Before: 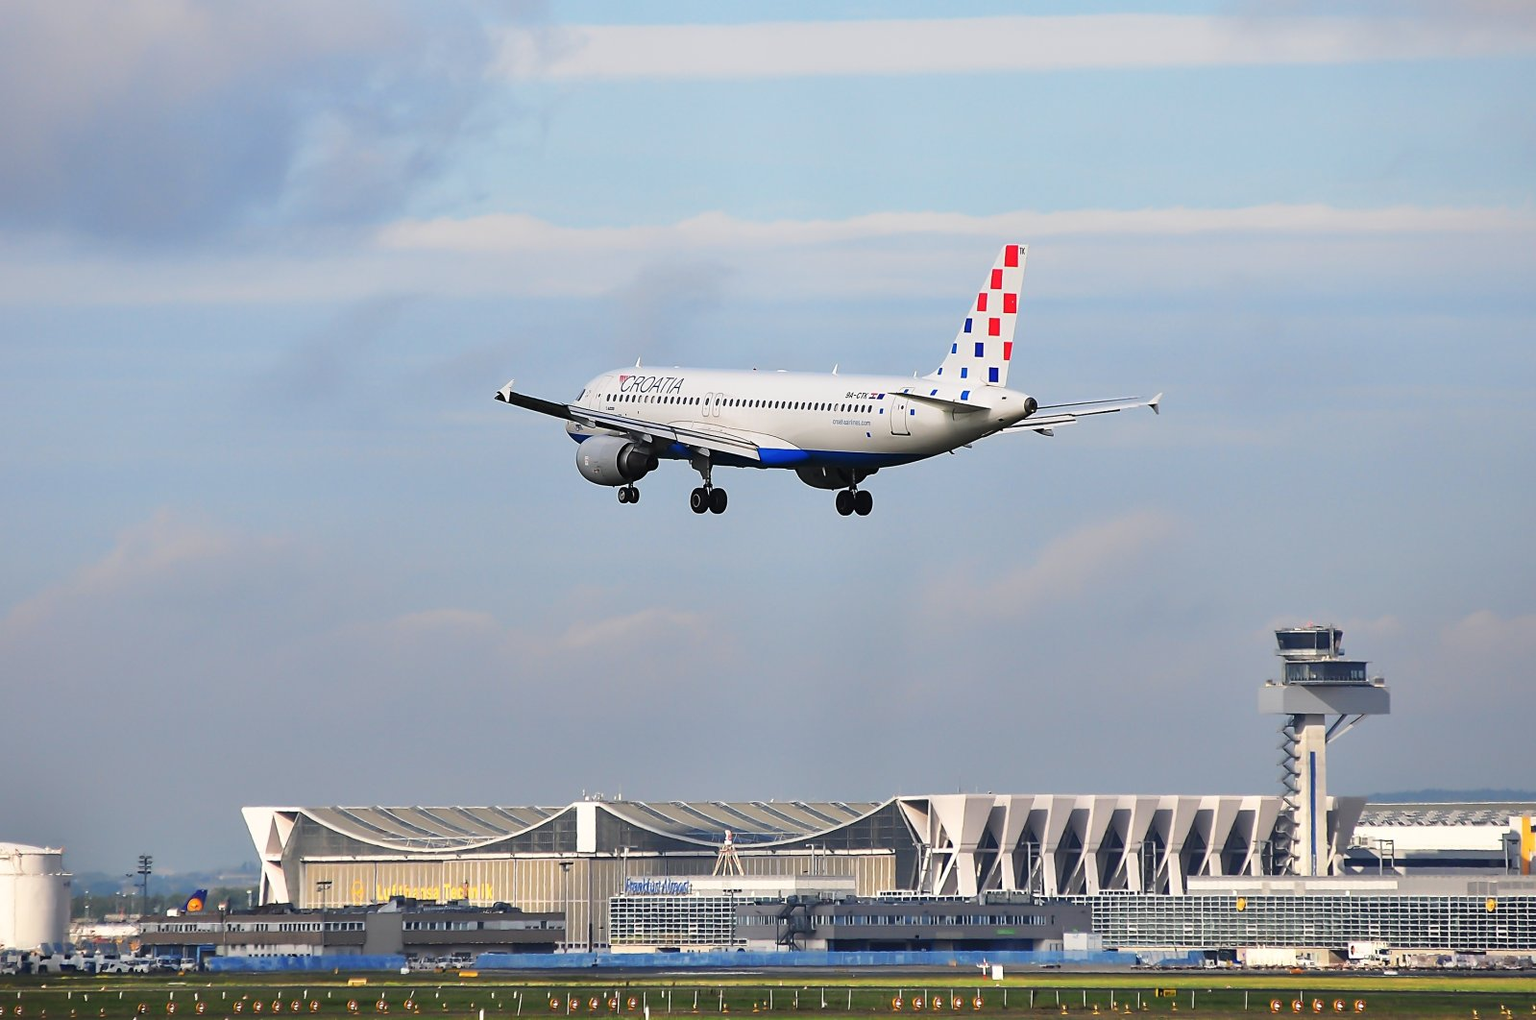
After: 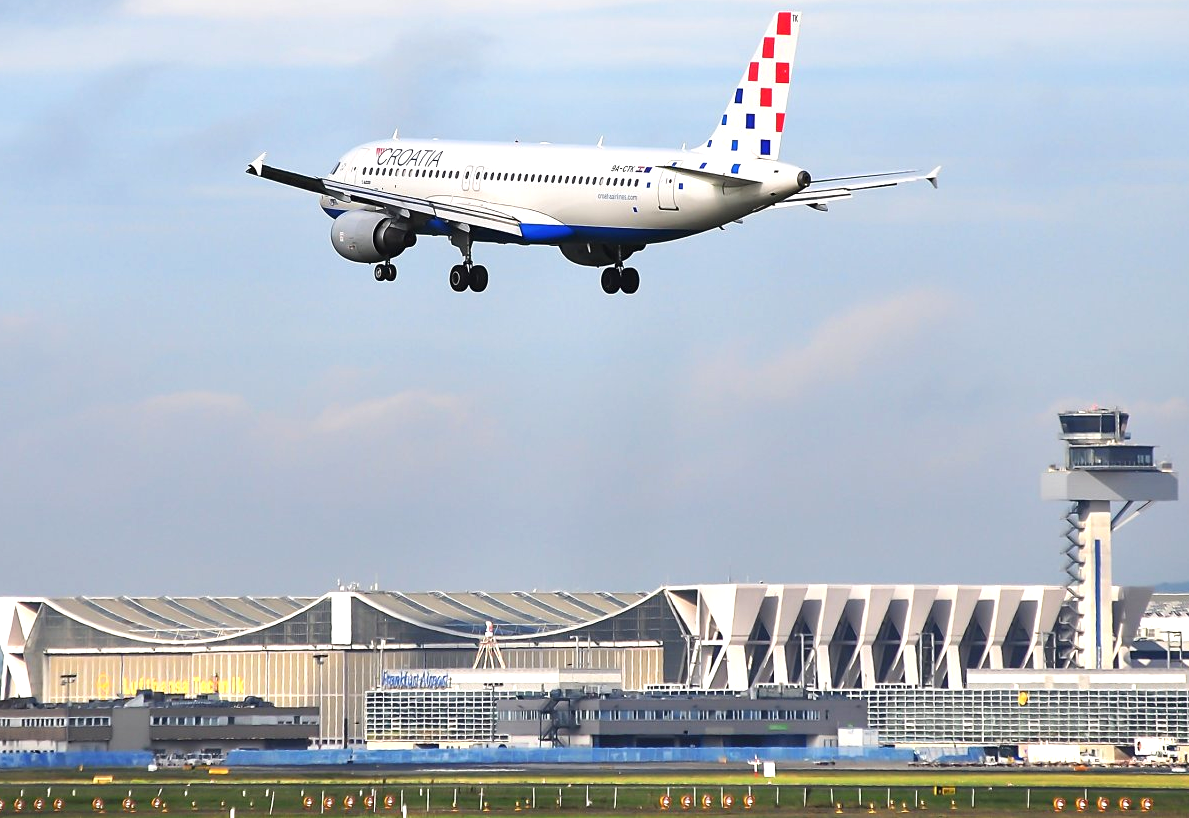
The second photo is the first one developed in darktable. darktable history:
crop: left 16.845%, top 22.956%, right 8.747%
exposure: black level correction 0, exposure 0.499 EV, compensate highlight preservation false
